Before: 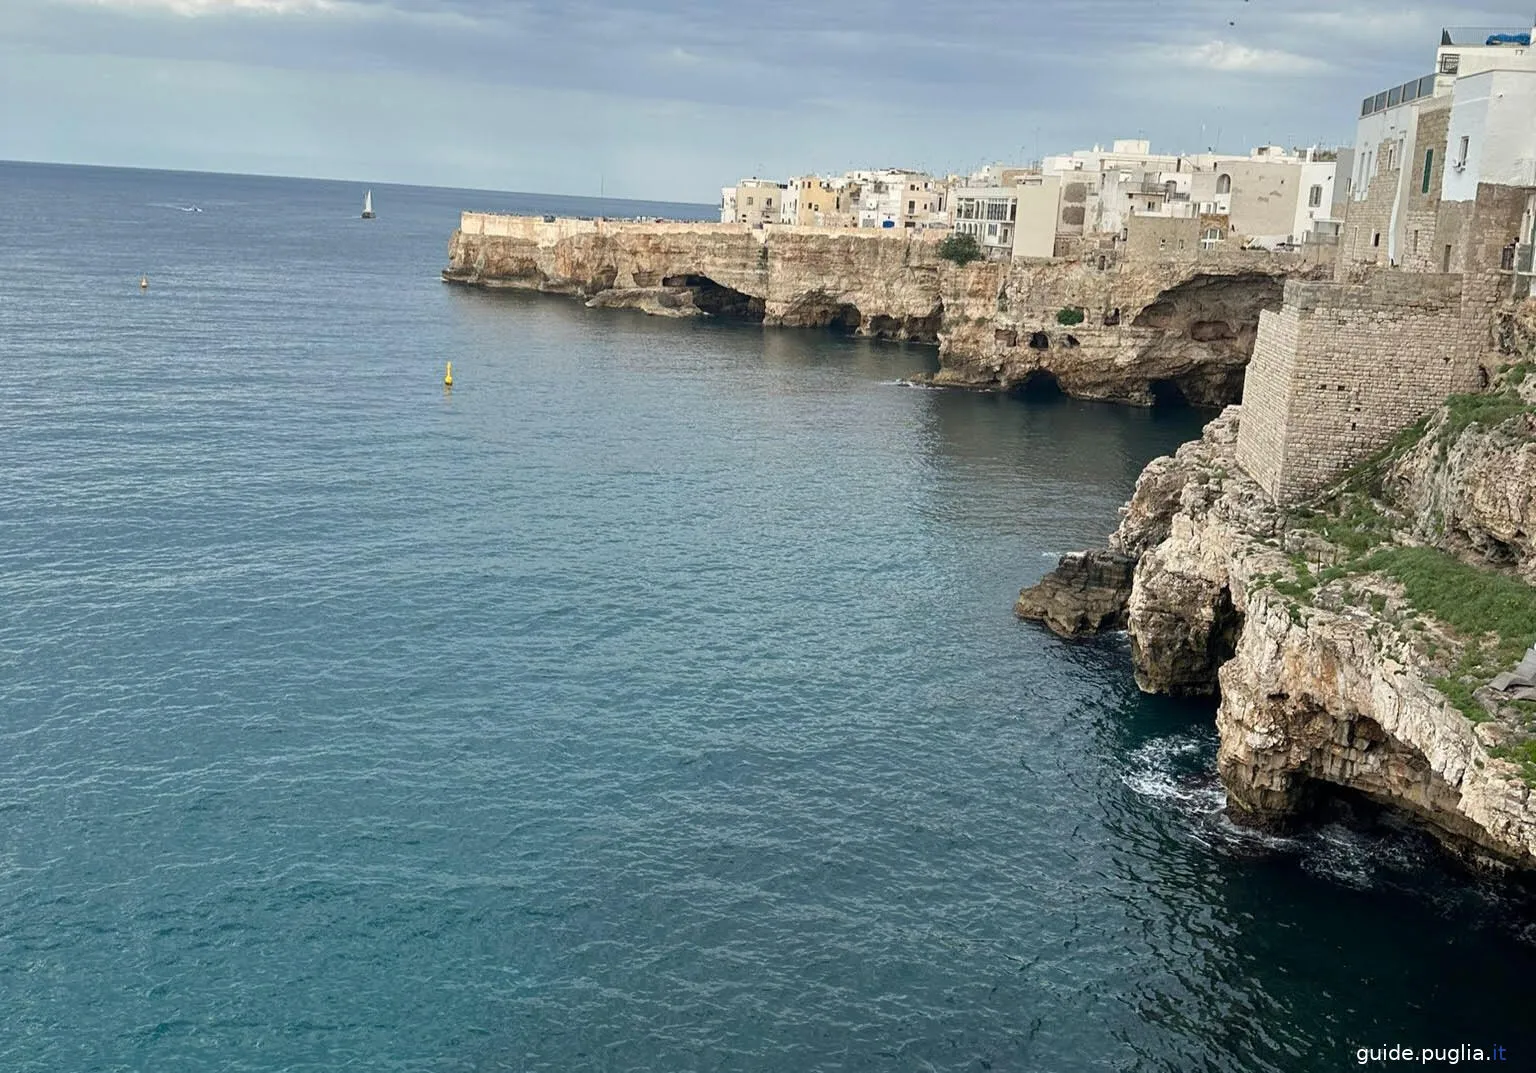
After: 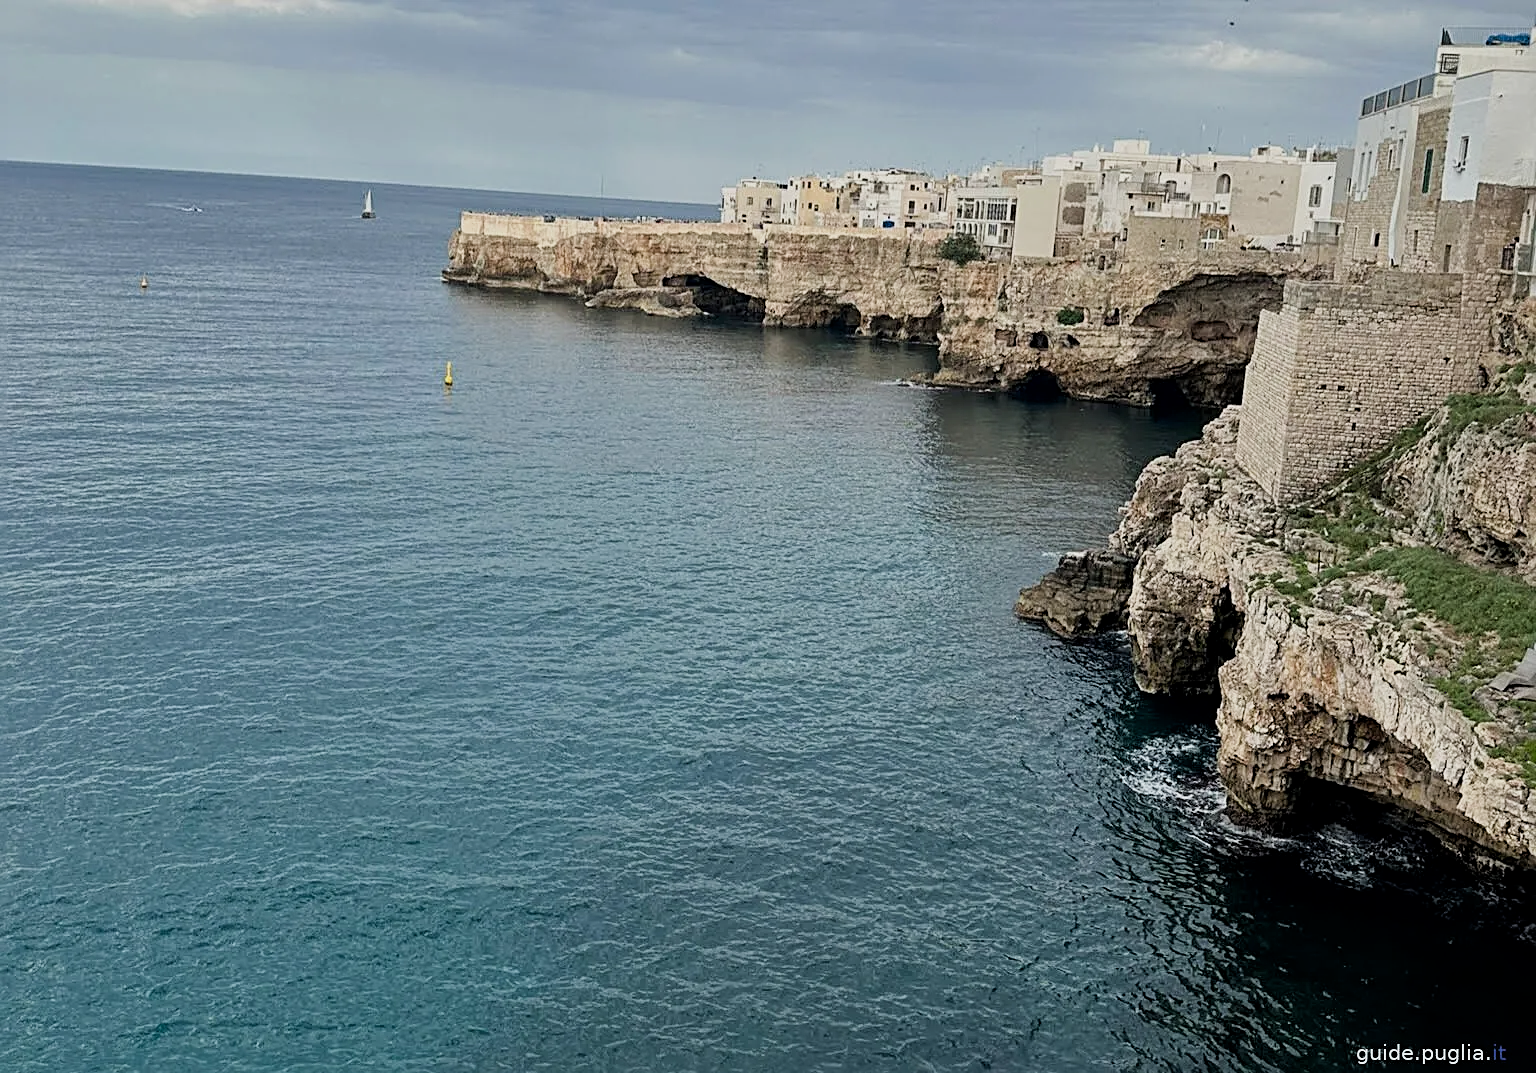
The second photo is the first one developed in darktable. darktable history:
exposure: black level correction 0.001, exposure -0.122 EV, compensate highlight preservation false
sharpen: radius 2.762
filmic rgb: black relative exposure -7.98 EV, white relative exposure 4.03 EV, hardness 4.13
local contrast: mode bilateral grid, contrast 19, coarseness 49, detail 120%, midtone range 0.2
